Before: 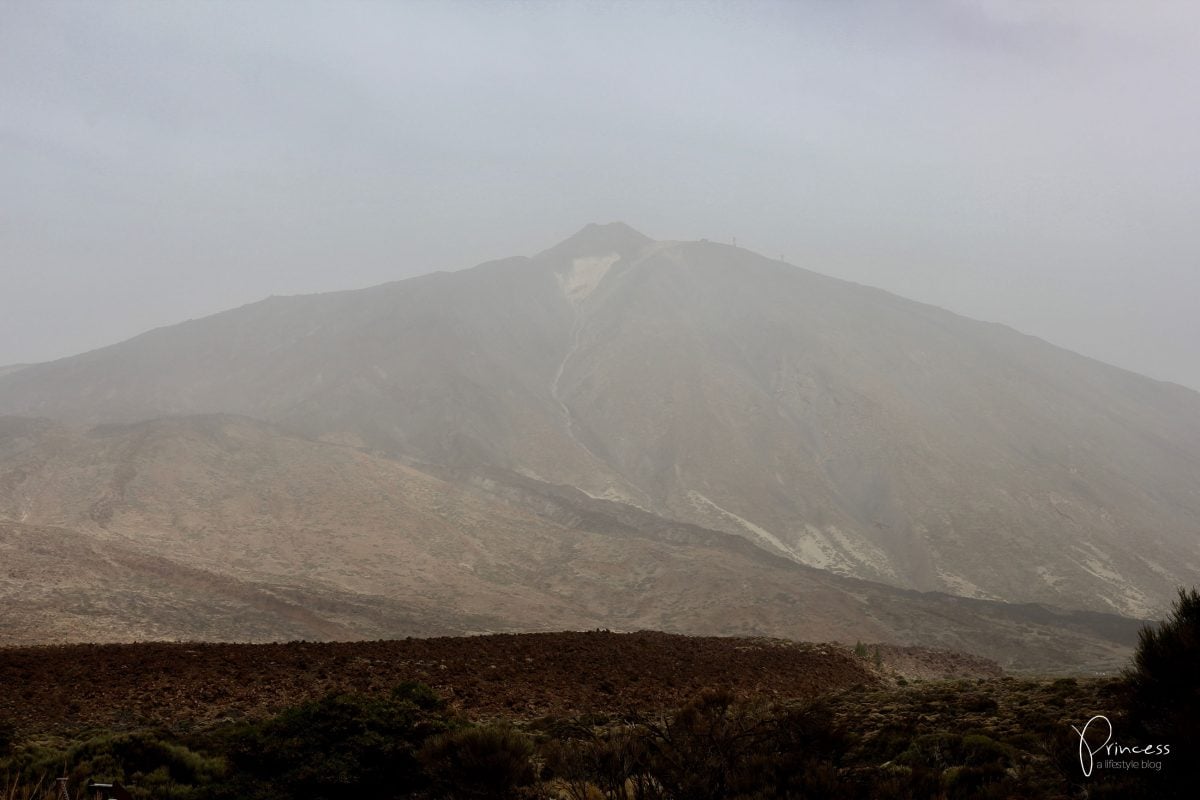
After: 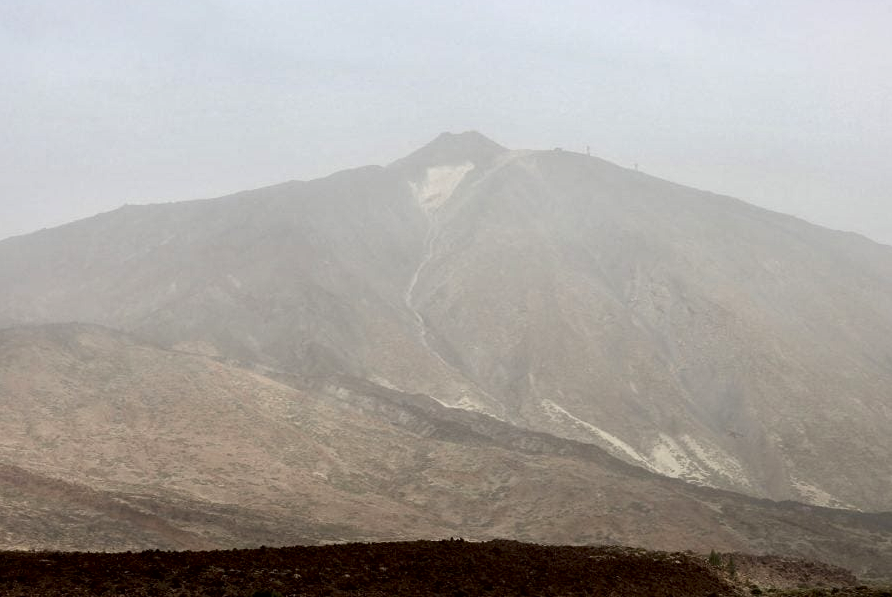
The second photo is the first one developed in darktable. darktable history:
exposure: black level correction 0.001, compensate exposure bias true, compensate highlight preservation false
tone equalizer: -8 EV -0.419 EV, -7 EV -0.423 EV, -6 EV -0.354 EV, -5 EV -0.186 EV, -3 EV 0.224 EV, -2 EV 0.334 EV, -1 EV 0.412 EV, +0 EV 0.396 EV
crop and rotate: left 12.184%, top 11.421%, right 13.464%, bottom 13.843%
local contrast: mode bilateral grid, contrast 25, coarseness 61, detail 151%, midtone range 0.2
